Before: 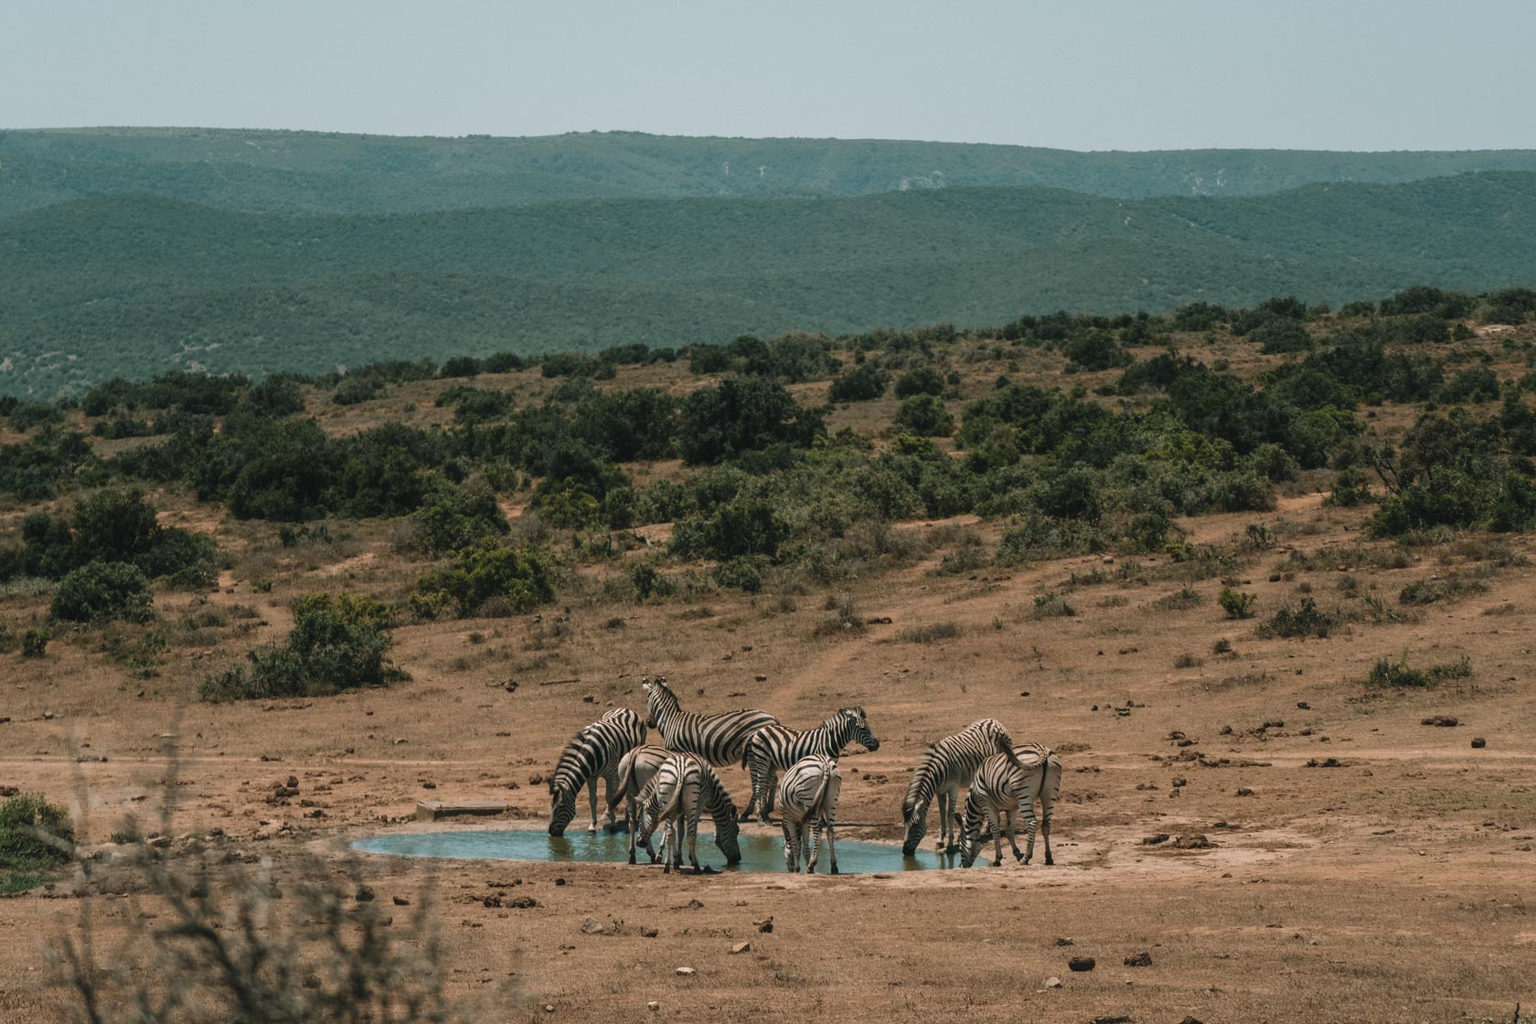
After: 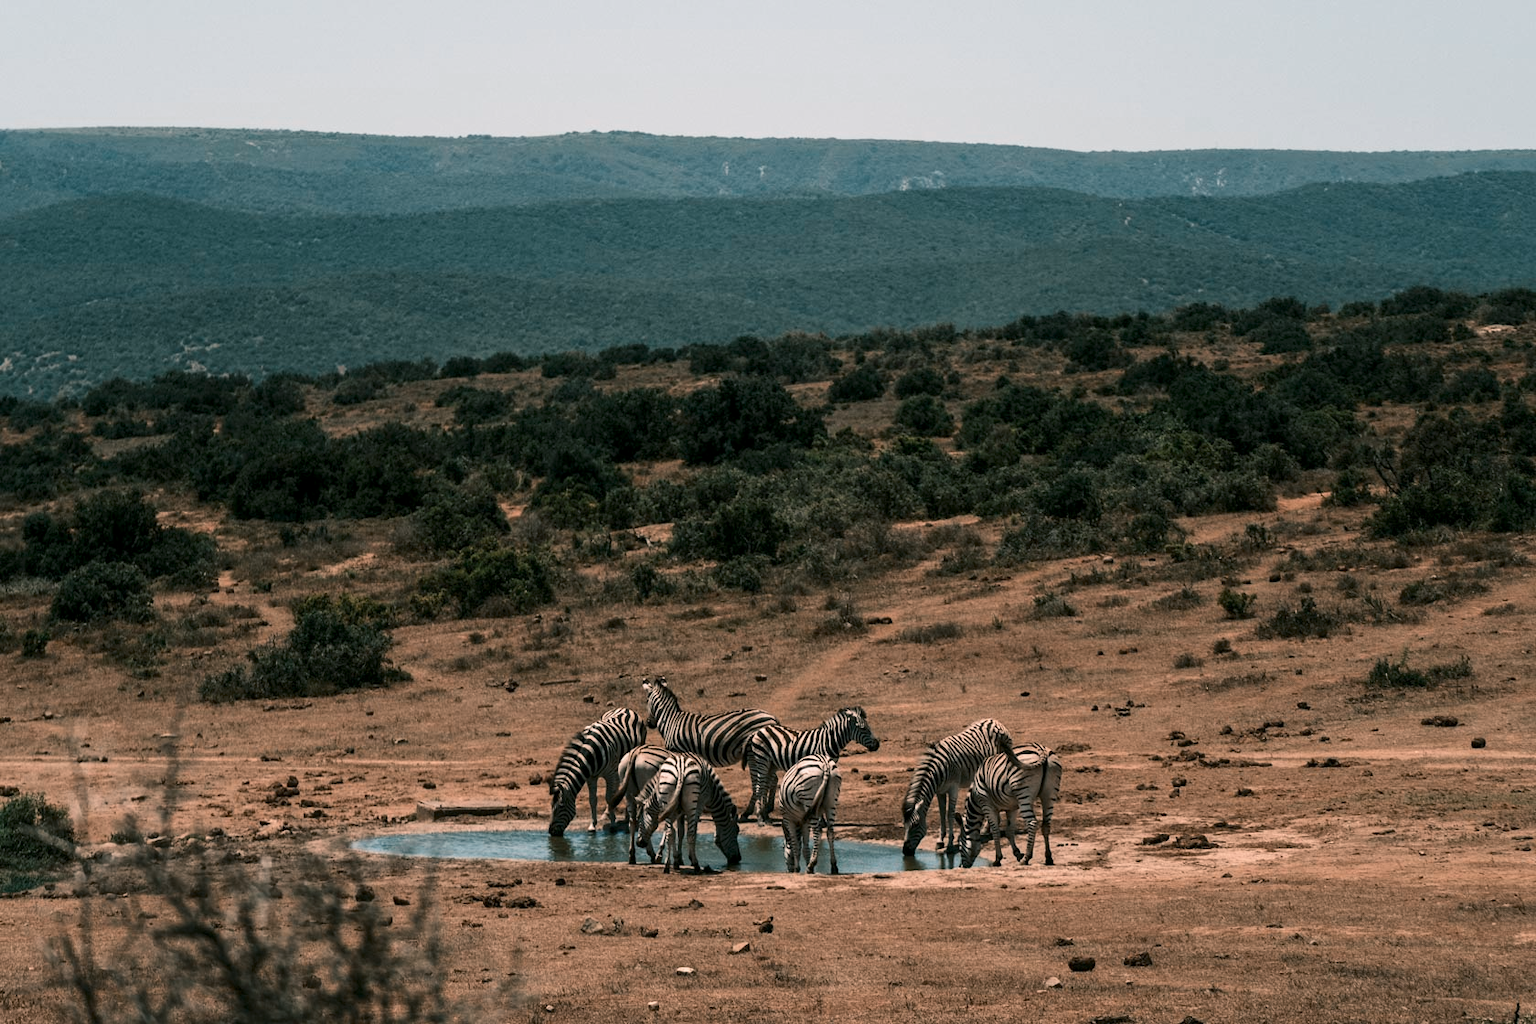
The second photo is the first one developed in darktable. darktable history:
tone curve: curves: ch0 [(0, 0) (0.003, 0.003) (0.011, 0.012) (0.025, 0.027) (0.044, 0.048) (0.069, 0.076) (0.1, 0.109) (0.136, 0.148) (0.177, 0.194) (0.224, 0.245) (0.277, 0.303) (0.335, 0.366) (0.399, 0.436) (0.468, 0.511) (0.543, 0.593) (0.623, 0.681) (0.709, 0.775) (0.801, 0.875) (0.898, 0.954) (1, 1)], preserve colors none
color look up table: target L [73.75, 64.83, 43.57, 26.99, 199.98, 100, 64.42, 55.52, 49.24, 40.12, 23.55, 56.5, 54.42, 39.11, 21.67, 85.93, 78.92, 65.94, 67.46, 49.88, 44.21, 46.42, 21.48, 7.4, 0 ×25], target a [0.701, -17.58, -35.59, -13.03, 0.063, -0.002, 19.03, 34.46, 45.28, 47.24, 7.918, 5.081, 40.98, 2.445, 11.98, 3.536, 2.57, -22.39, 1.587, -17.97, -2.184, -5.743, -3.821, -2.426, 0 ×25], target b [48.76, 33.03, 8.504, 6.926, -0.031, 0.026, 16.18, 47.1, 31.84, 43.37, 10.68, -15.63, 8.118, -35.77, -8.217, 1.105, 0.804, -16.4, -0.384, -32.54, -3.214, -23.82, -2.918, -0.324, 0 ×25], num patches 24
